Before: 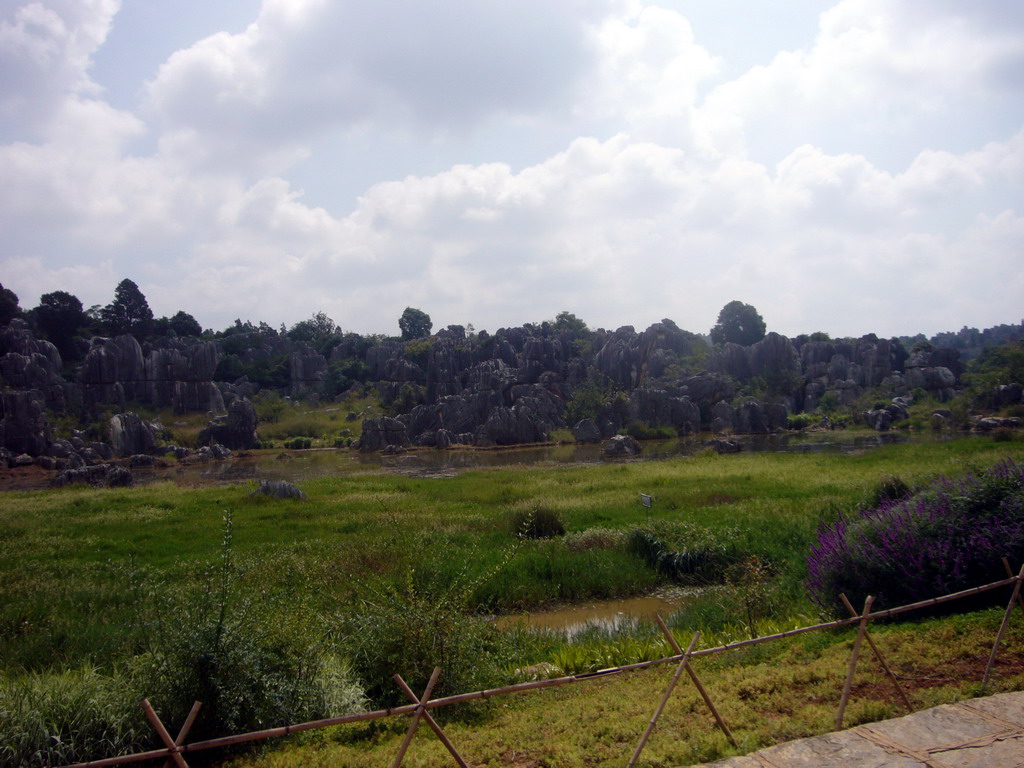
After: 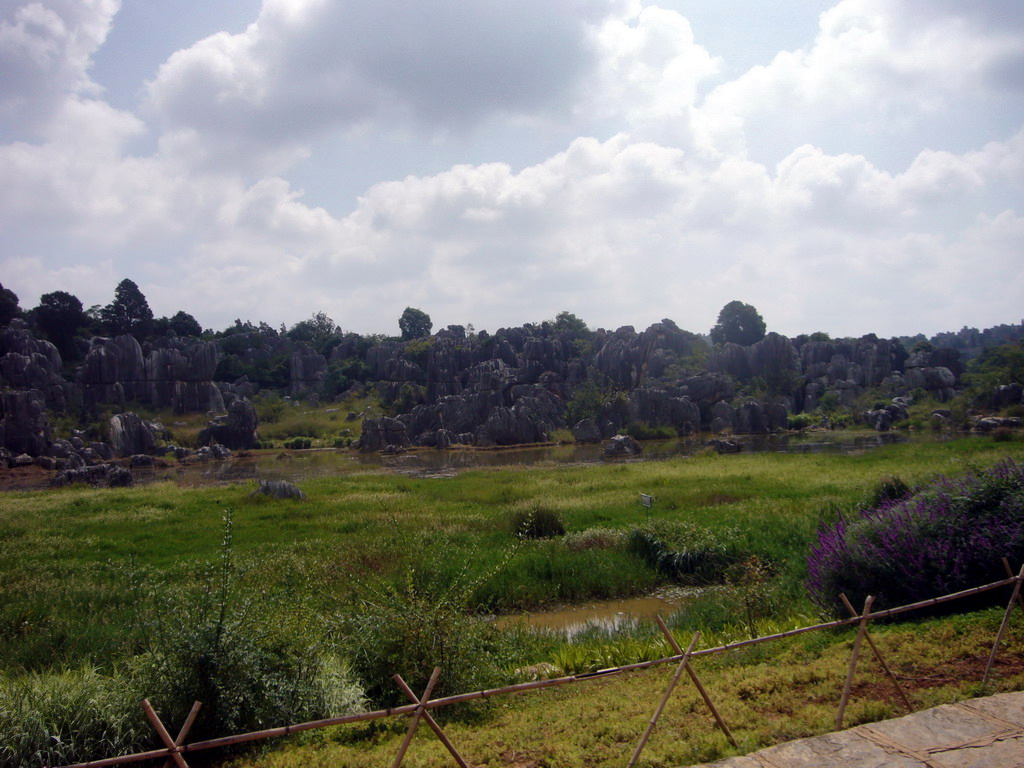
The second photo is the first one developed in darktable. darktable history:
shadows and highlights: shadows 32.83, highlights -47.7, soften with gaussian
